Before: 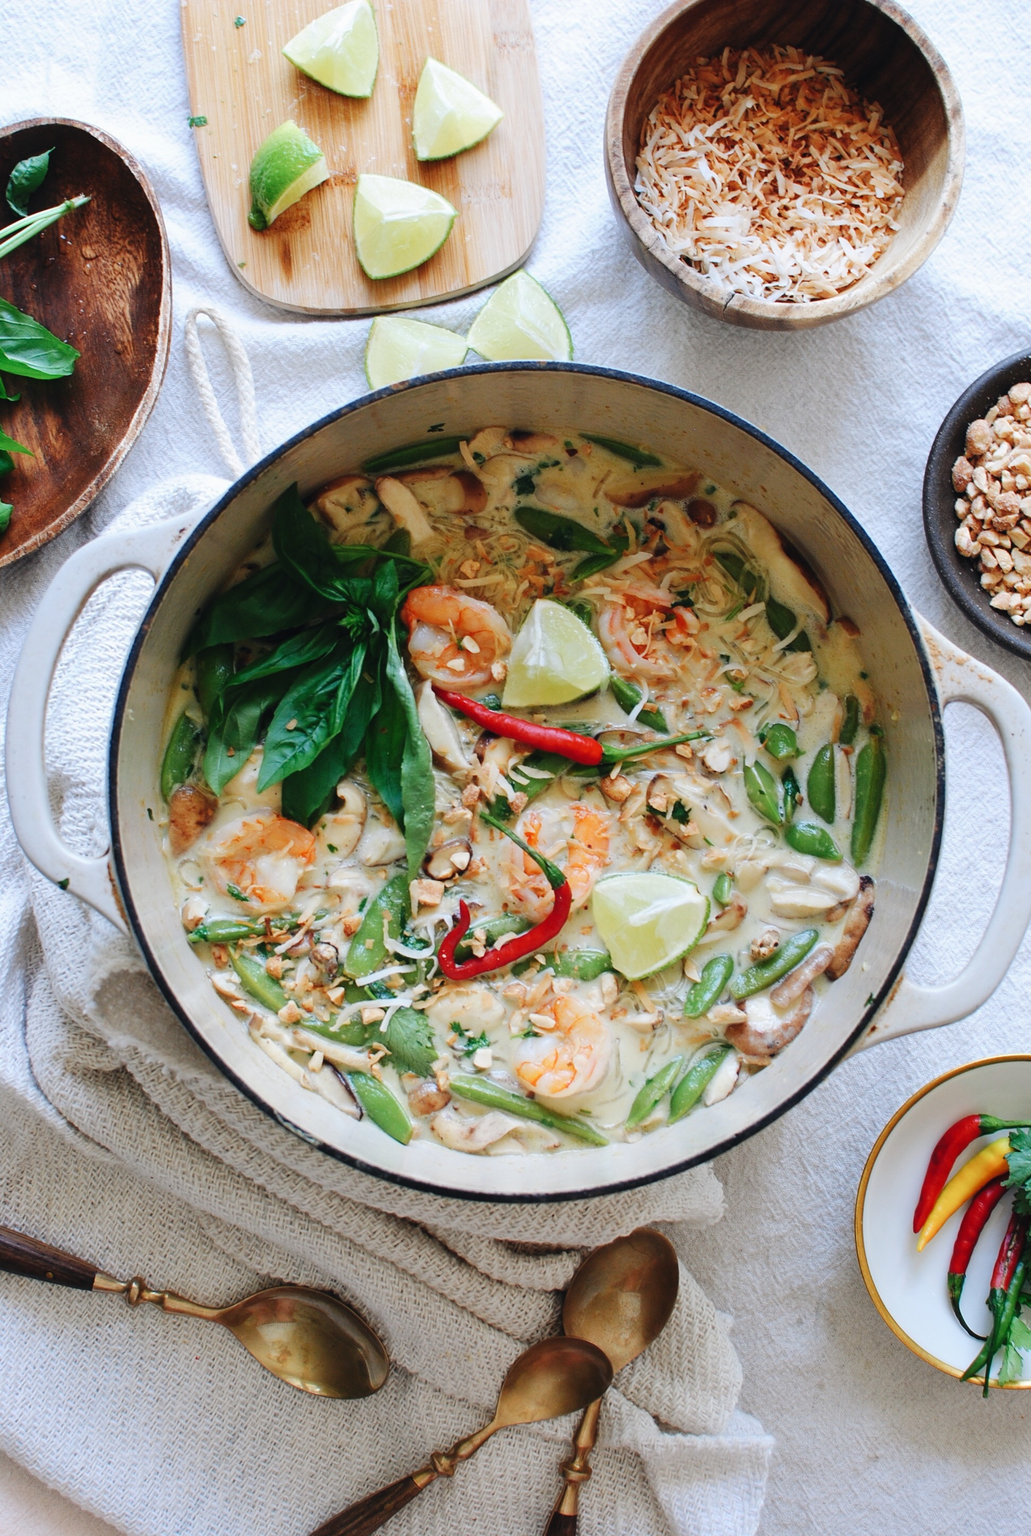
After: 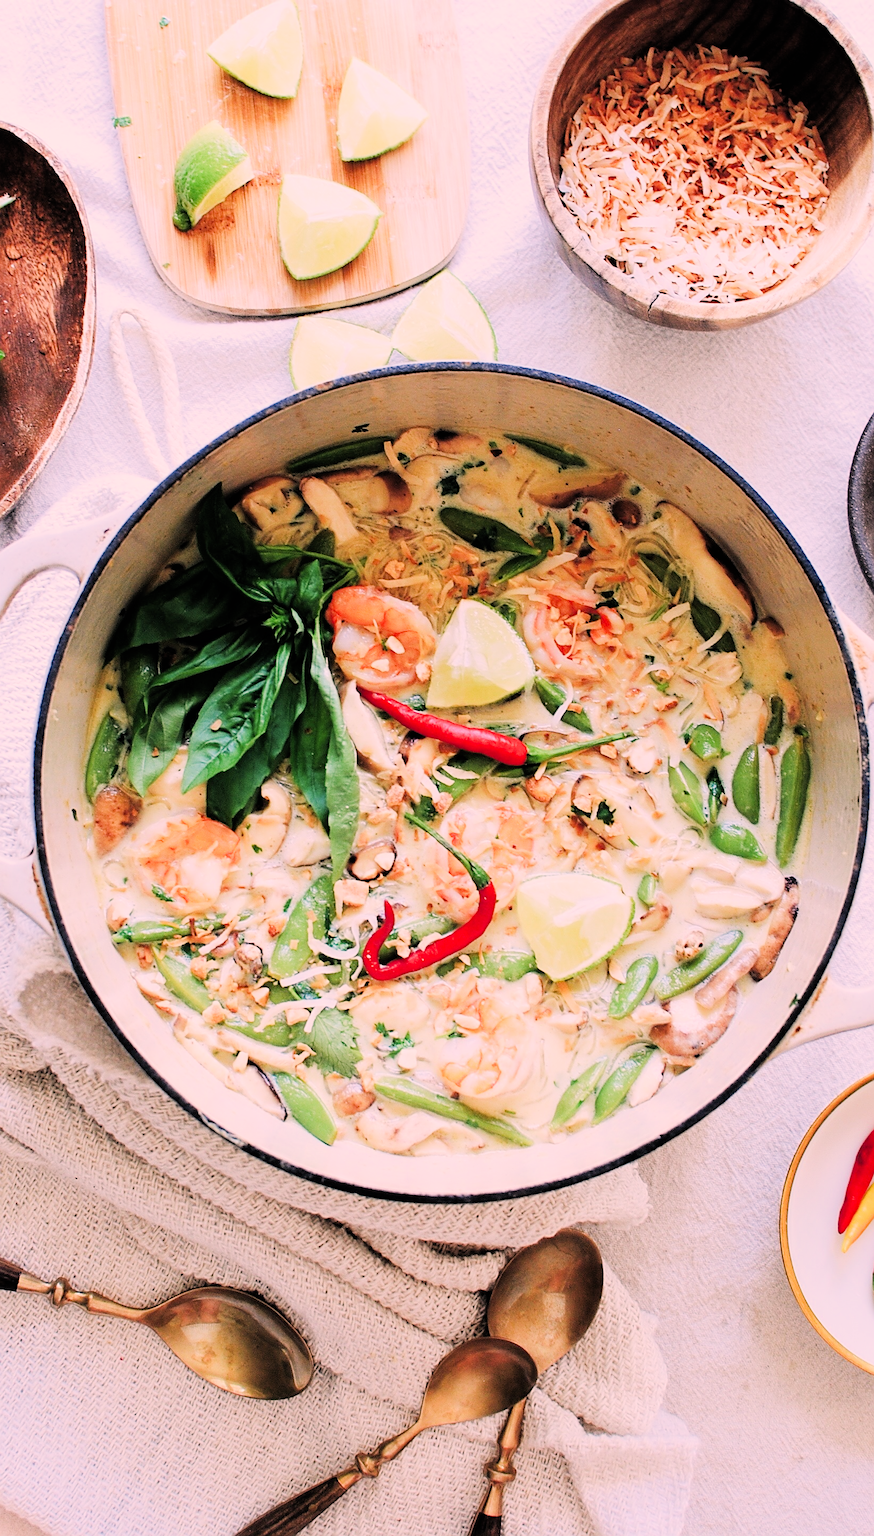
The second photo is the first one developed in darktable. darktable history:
crop: left 7.393%, right 7.803%
sharpen: on, module defaults
filmic rgb: black relative exposure -4.26 EV, white relative exposure 5.1 EV, threshold 2.95 EV, hardness 2.11, contrast 1.178, enable highlight reconstruction true
exposure: black level correction 0, exposure 1.199 EV, compensate highlight preservation false
color correction: highlights a* 14.64, highlights b* 4.87
